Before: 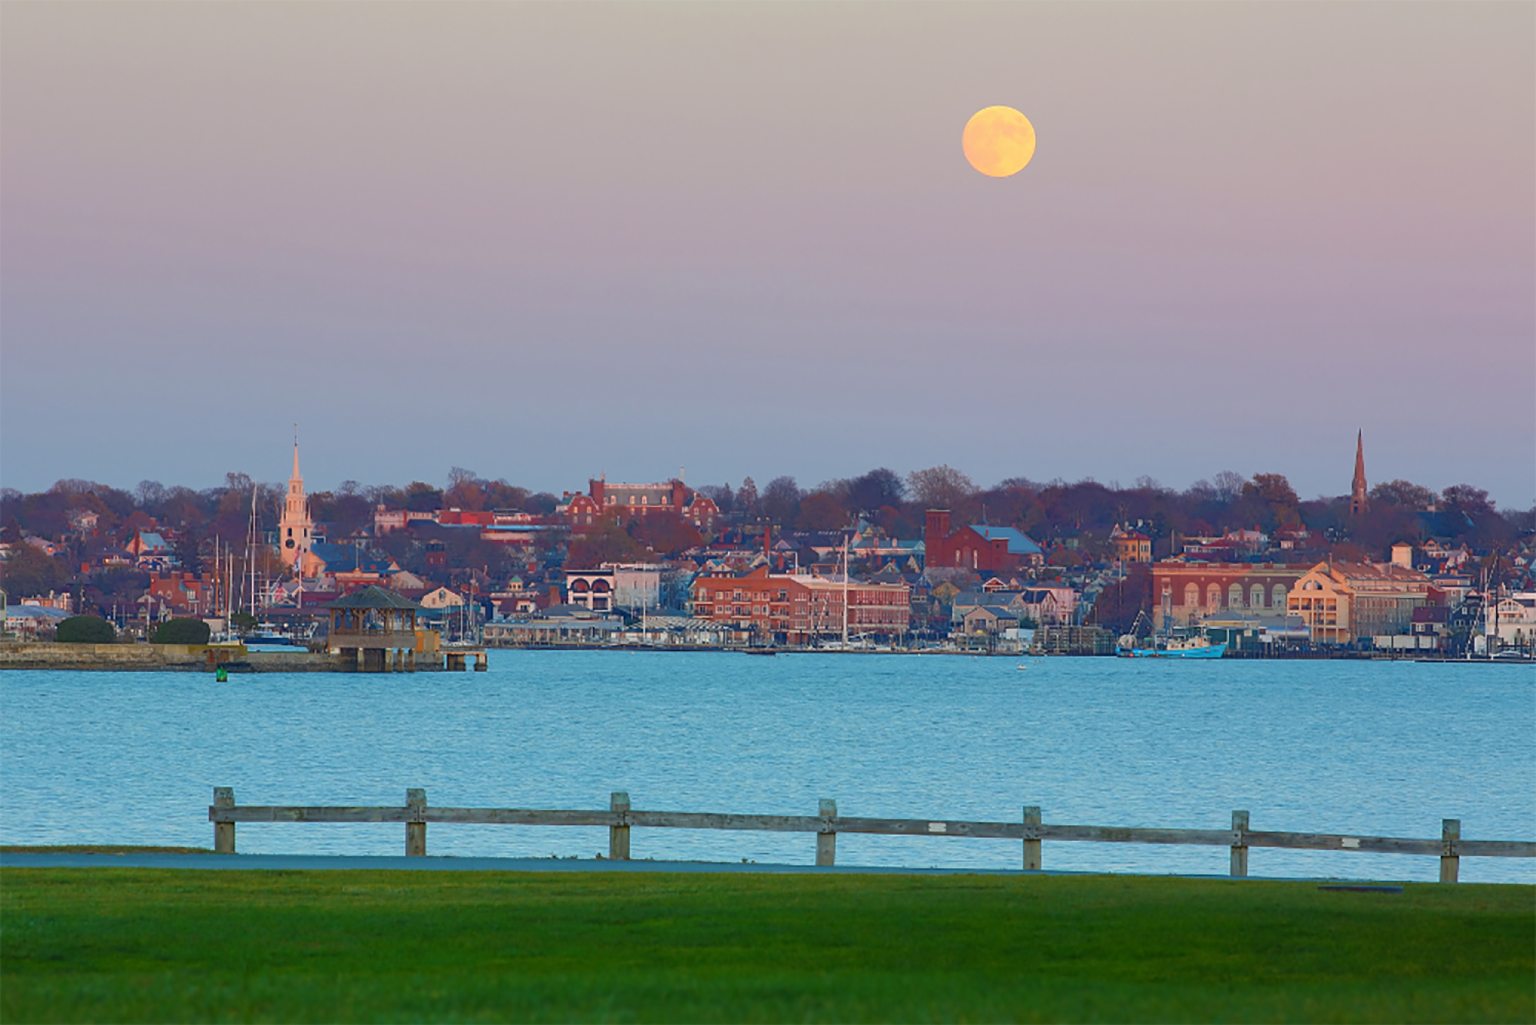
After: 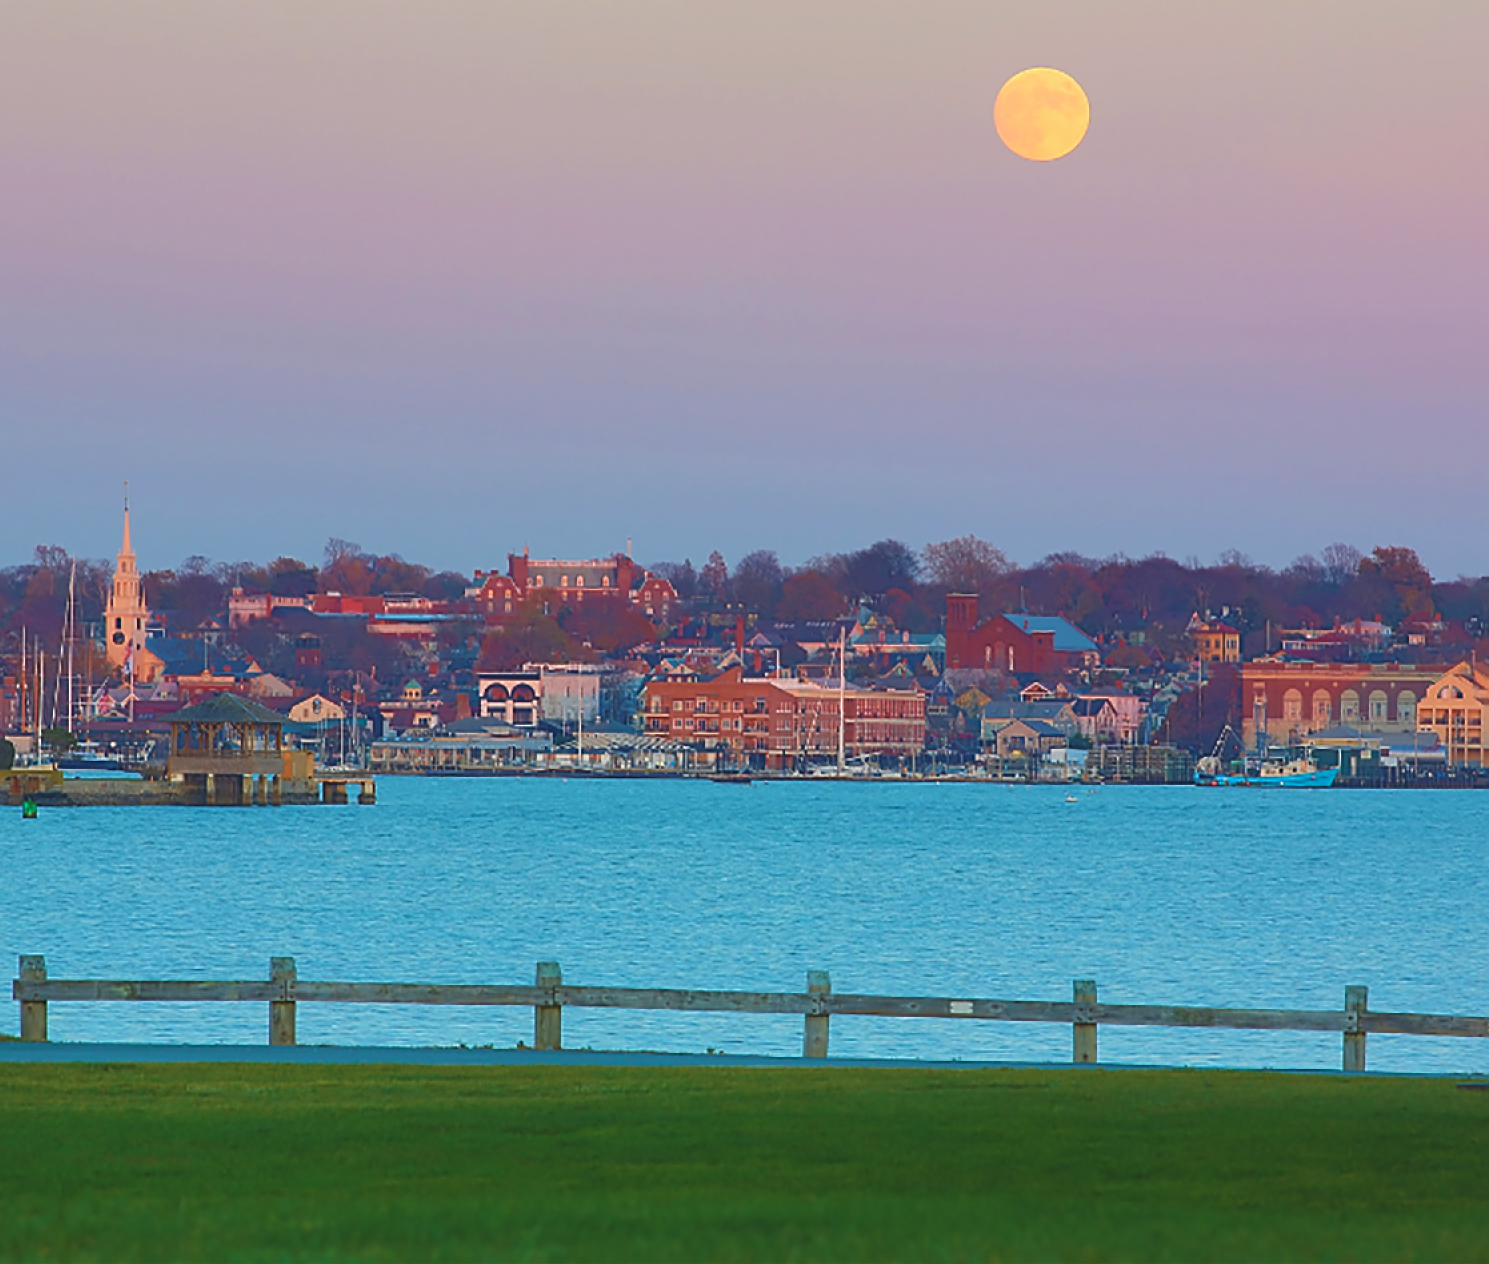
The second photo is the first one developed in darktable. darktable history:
sharpen: on, module defaults
contrast brightness saturation: contrast -0.01, brightness -0.01, saturation 0.028
crop and rotate: left 12.96%, top 5.279%, right 12.574%
exposure: black level correction -0.016, compensate highlight preservation false
velvia: strength 39.6%
